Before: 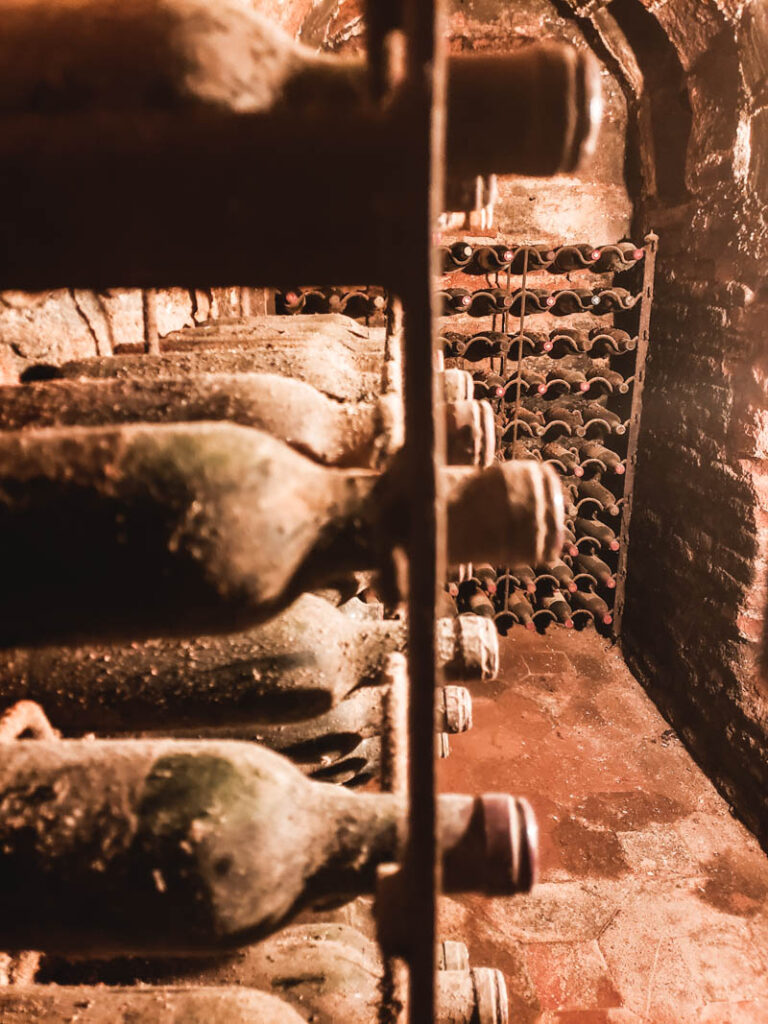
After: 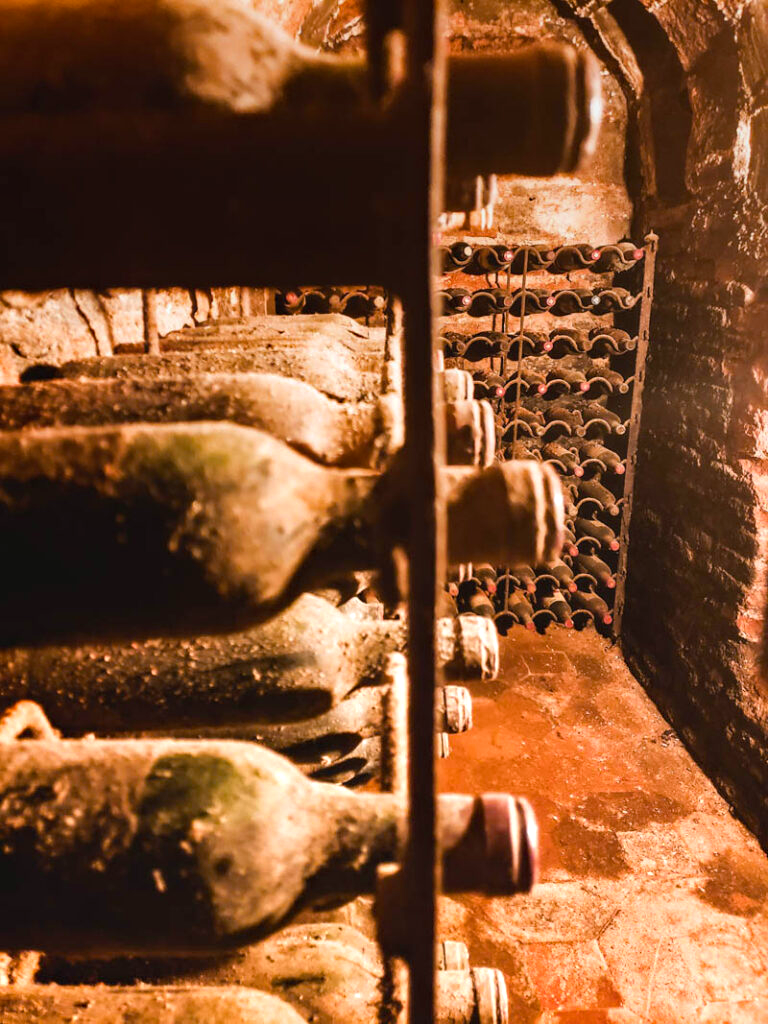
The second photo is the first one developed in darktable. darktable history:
graduated density: on, module defaults
haze removal: compatibility mode true, adaptive false
color balance rgb: perceptual saturation grading › global saturation 20%, global vibrance 20%
exposure: black level correction 0, exposure 0.4 EV, compensate exposure bias true, compensate highlight preservation false
